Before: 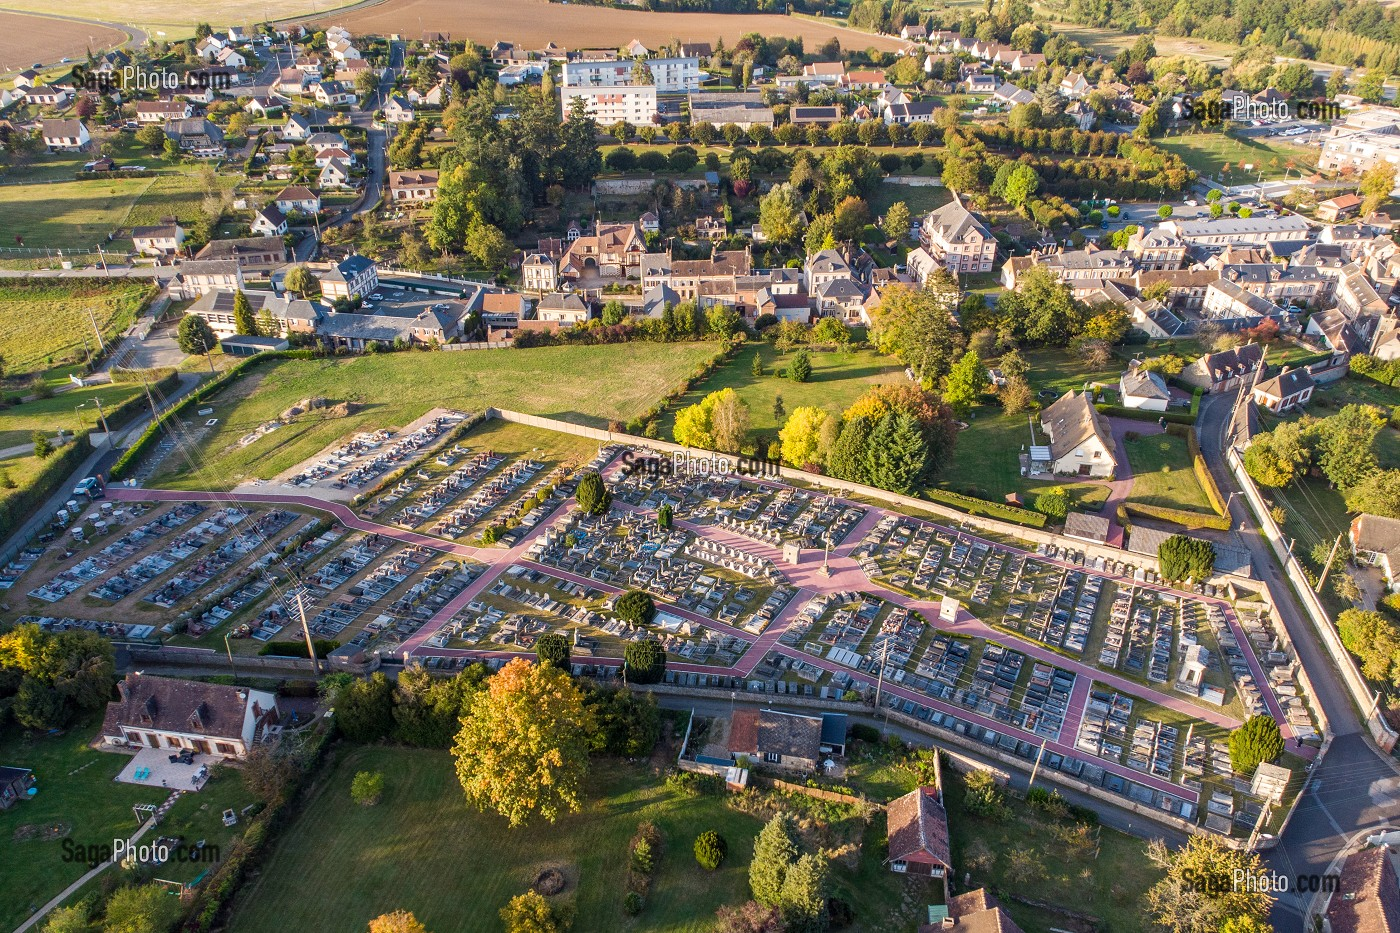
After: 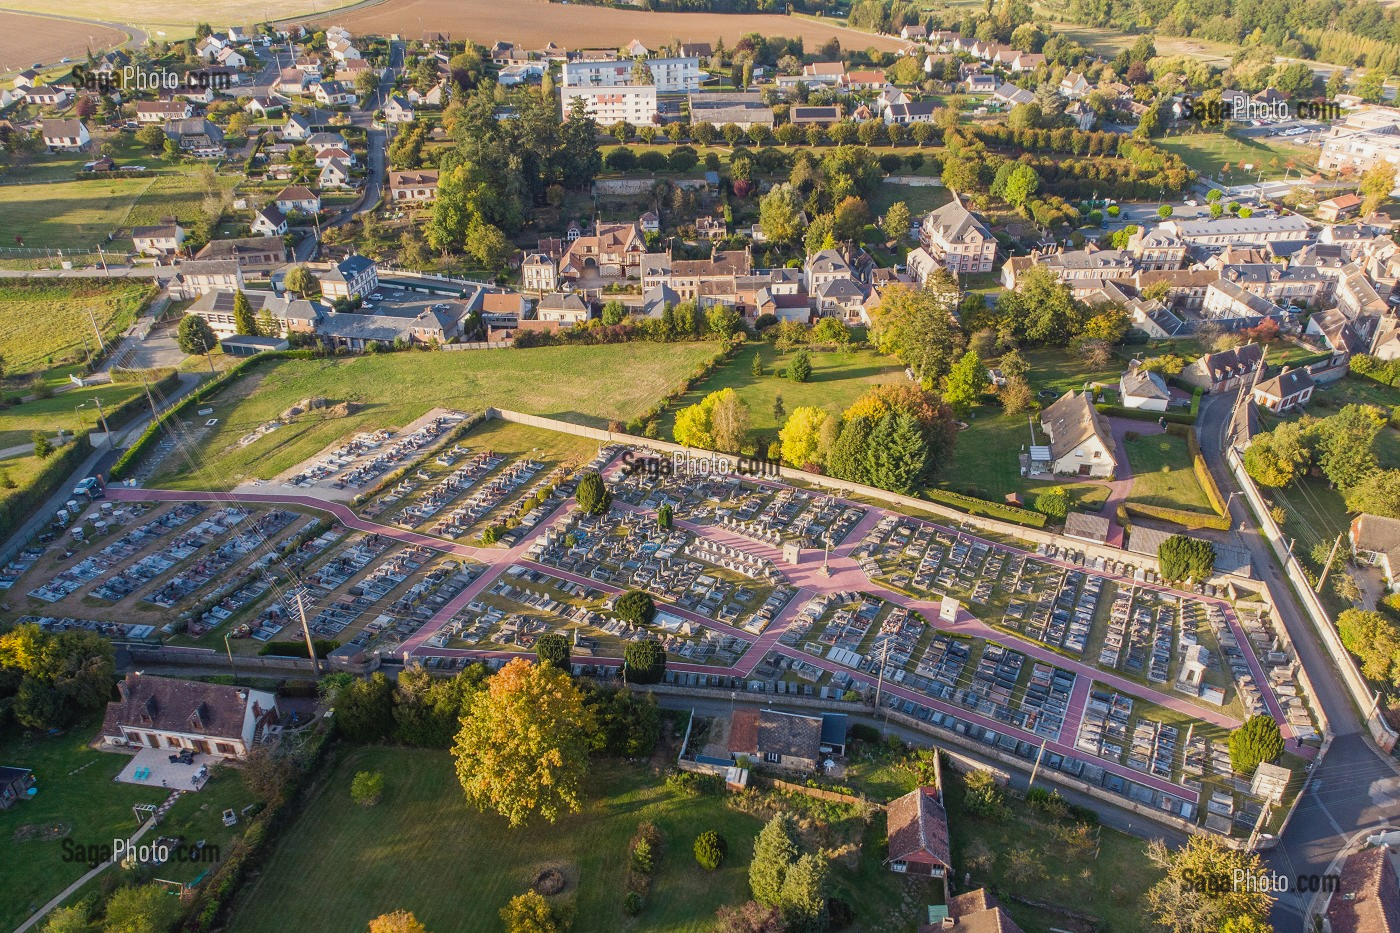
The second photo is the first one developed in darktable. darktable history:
contrast equalizer: octaves 7, y [[0.6 ×6], [0.55 ×6], [0 ×6], [0 ×6], [0 ×6]], mix -0.373
